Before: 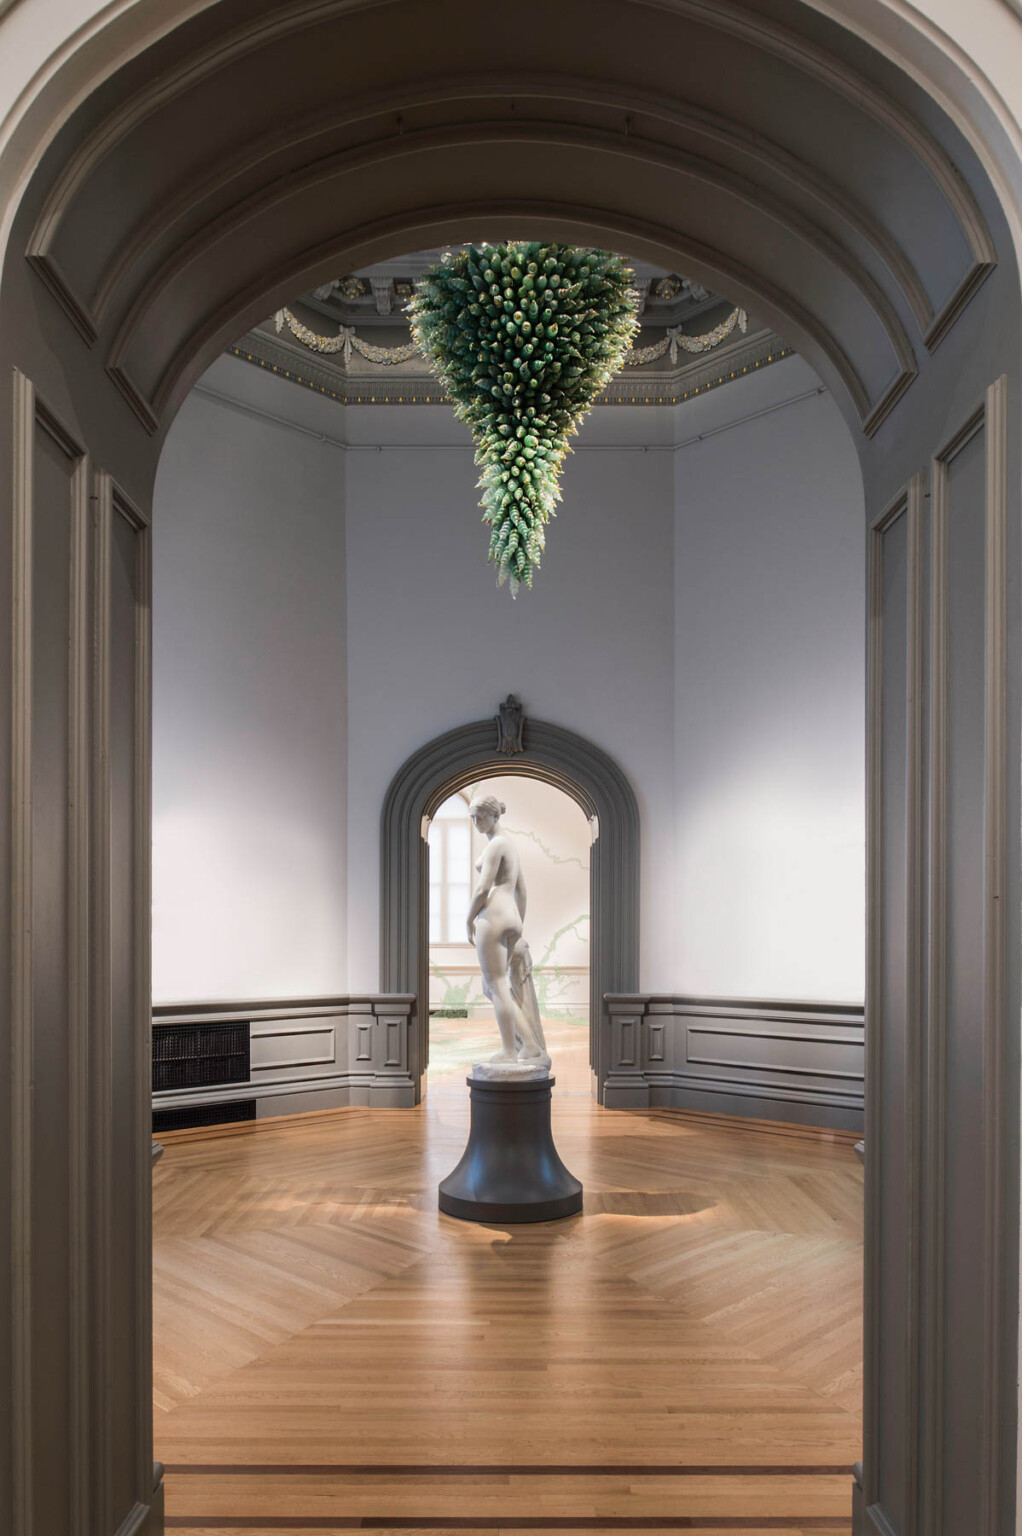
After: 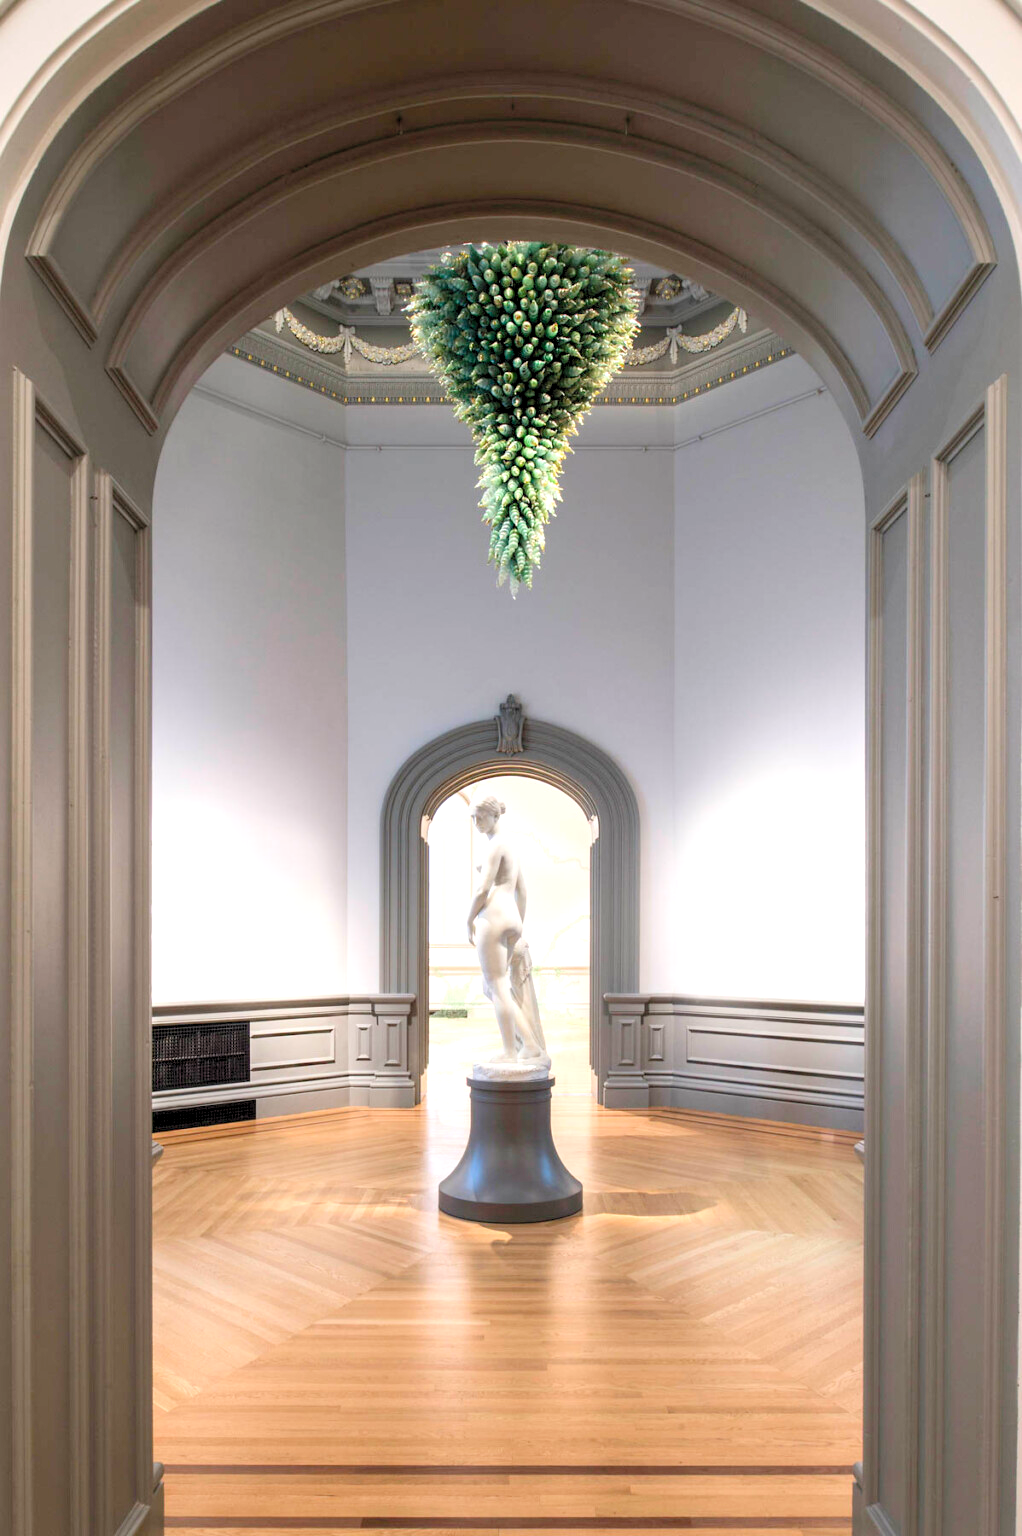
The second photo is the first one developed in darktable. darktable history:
levels: black 0.099%, levels [0.036, 0.364, 0.827]
